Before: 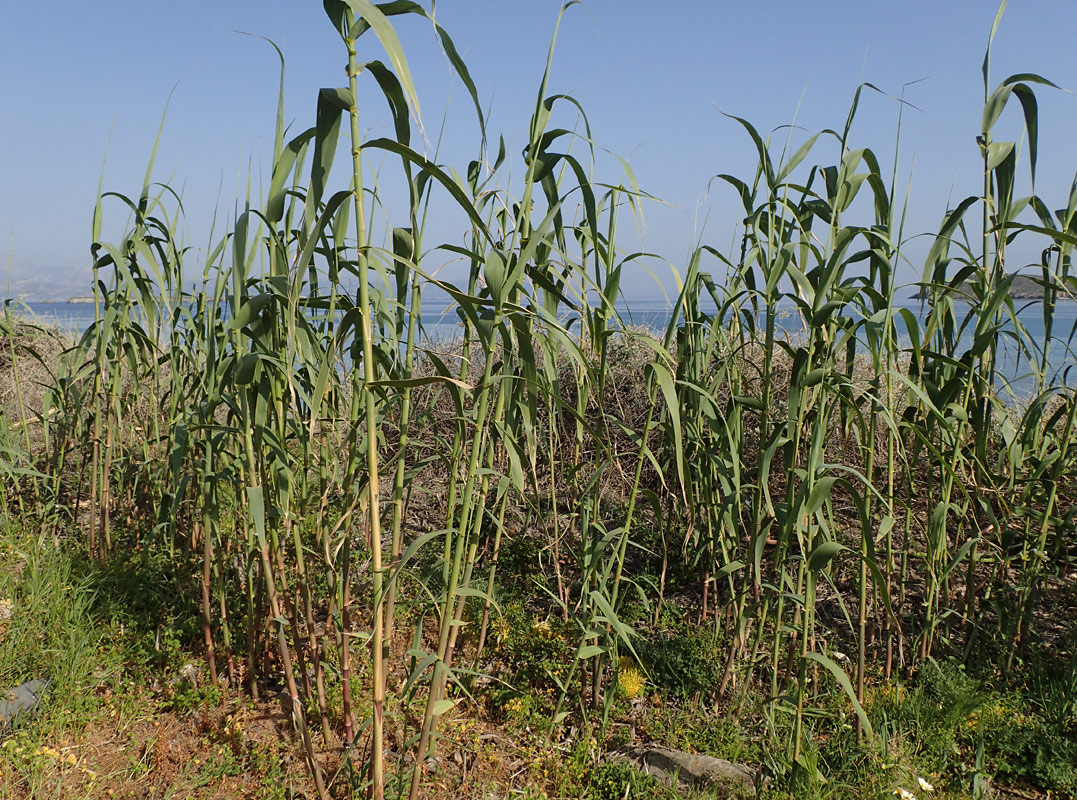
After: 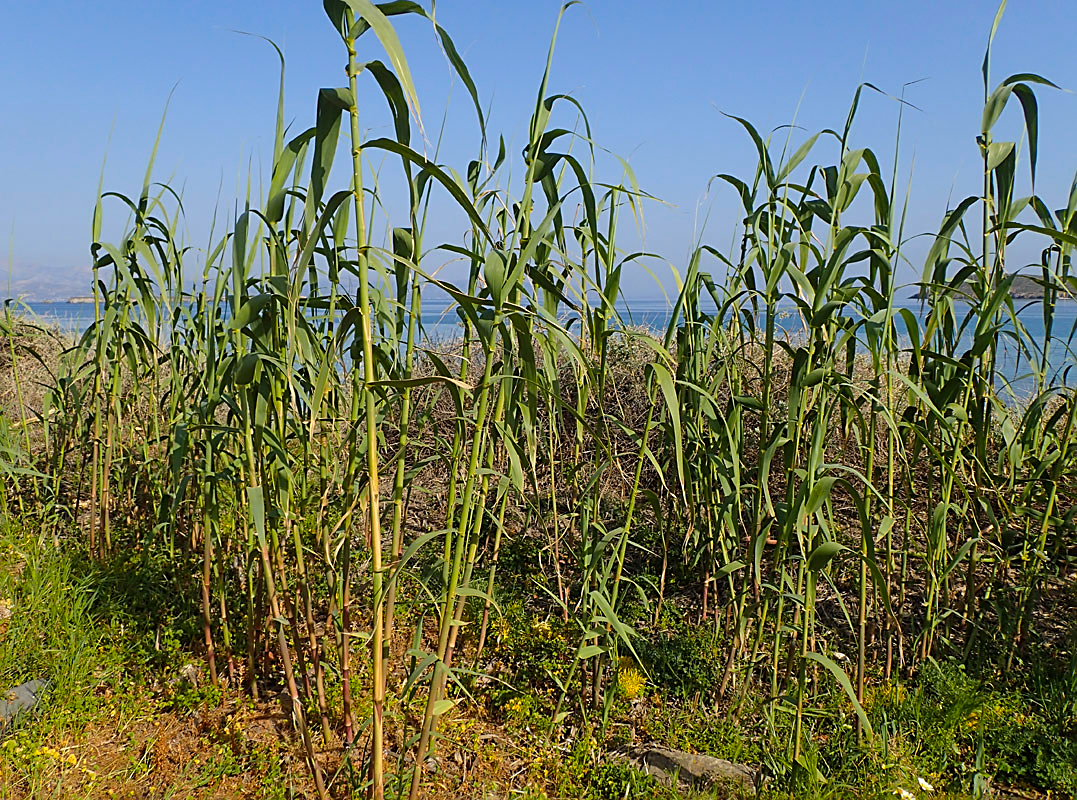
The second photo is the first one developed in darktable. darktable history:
sharpen: on, module defaults
color balance rgb: linear chroma grading › global chroma 13.3%, global vibrance 41.49%
